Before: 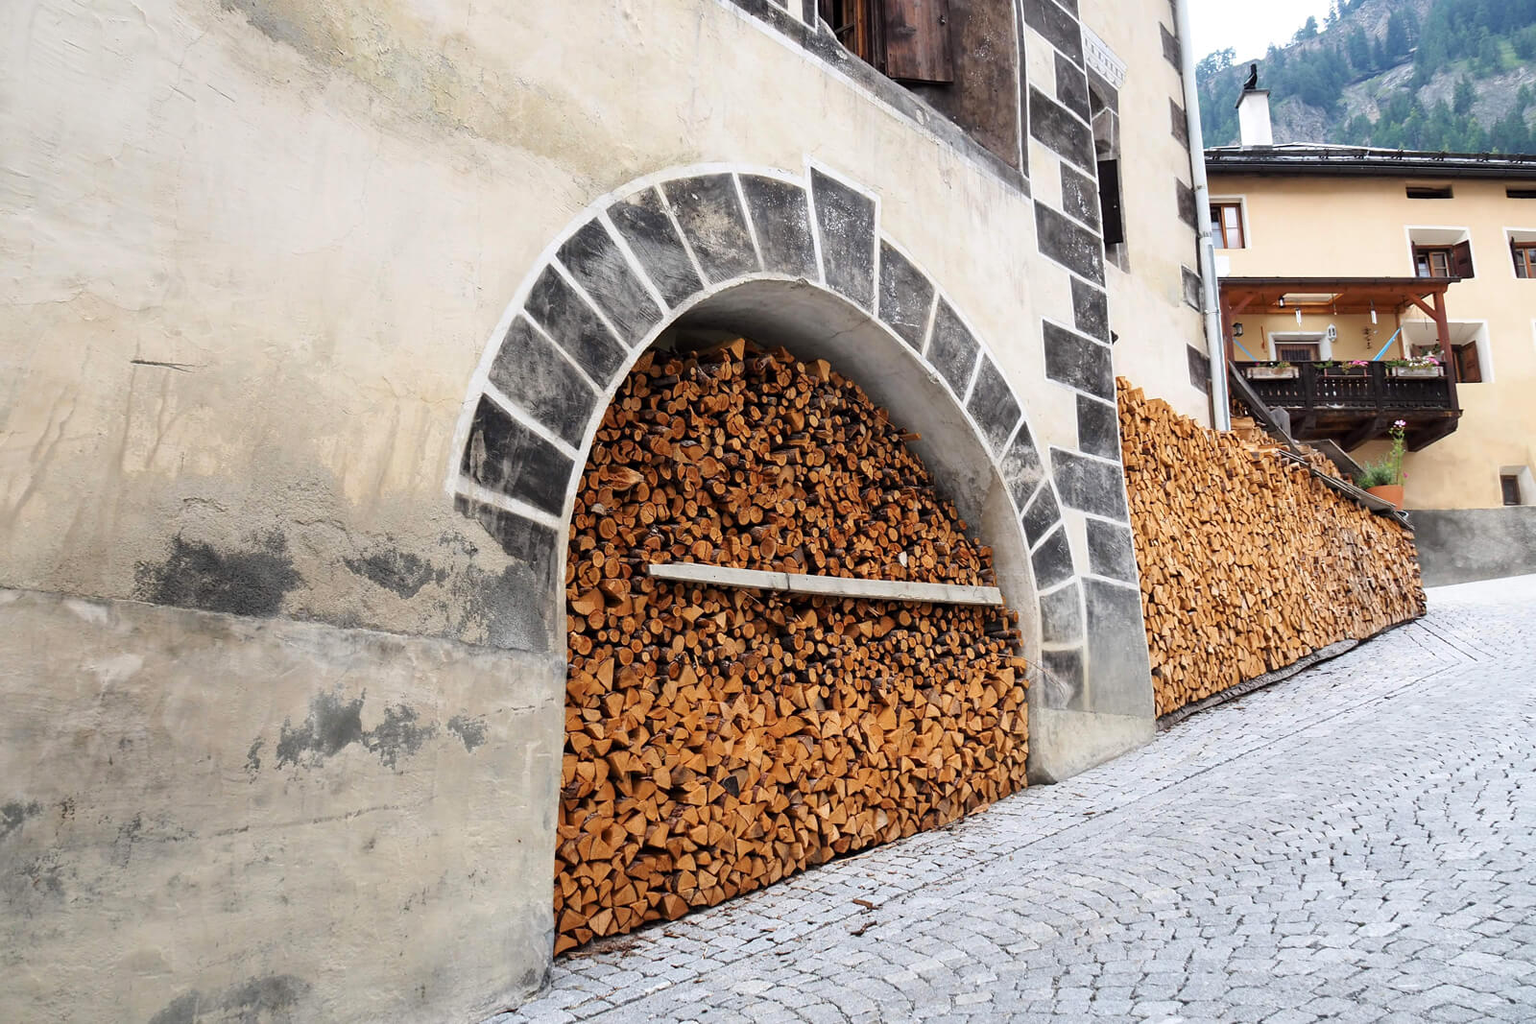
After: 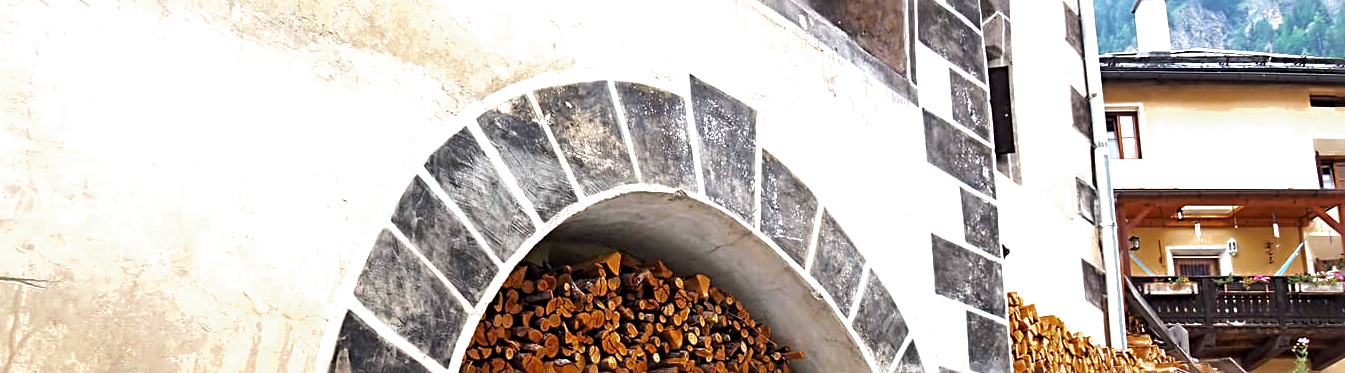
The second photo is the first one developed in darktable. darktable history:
exposure: black level correction 0, exposure 0.699 EV, compensate highlight preservation false
sharpen: radius 3.953
color zones: curves: ch0 [(0.11, 0.396) (0.195, 0.36) (0.25, 0.5) (0.303, 0.412) (0.357, 0.544) (0.75, 0.5) (0.967, 0.328)]; ch1 [(0, 0.468) (0.112, 0.512) (0.202, 0.6) (0.25, 0.5) (0.307, 0.352) (0.357, 0.544) (0.75, 0.5) (0.963, 0.524)]
crop and rotate: left 9.713%, top 9.386%, right 6.173%, bottom 55.611%
velvia: on, module defaults
